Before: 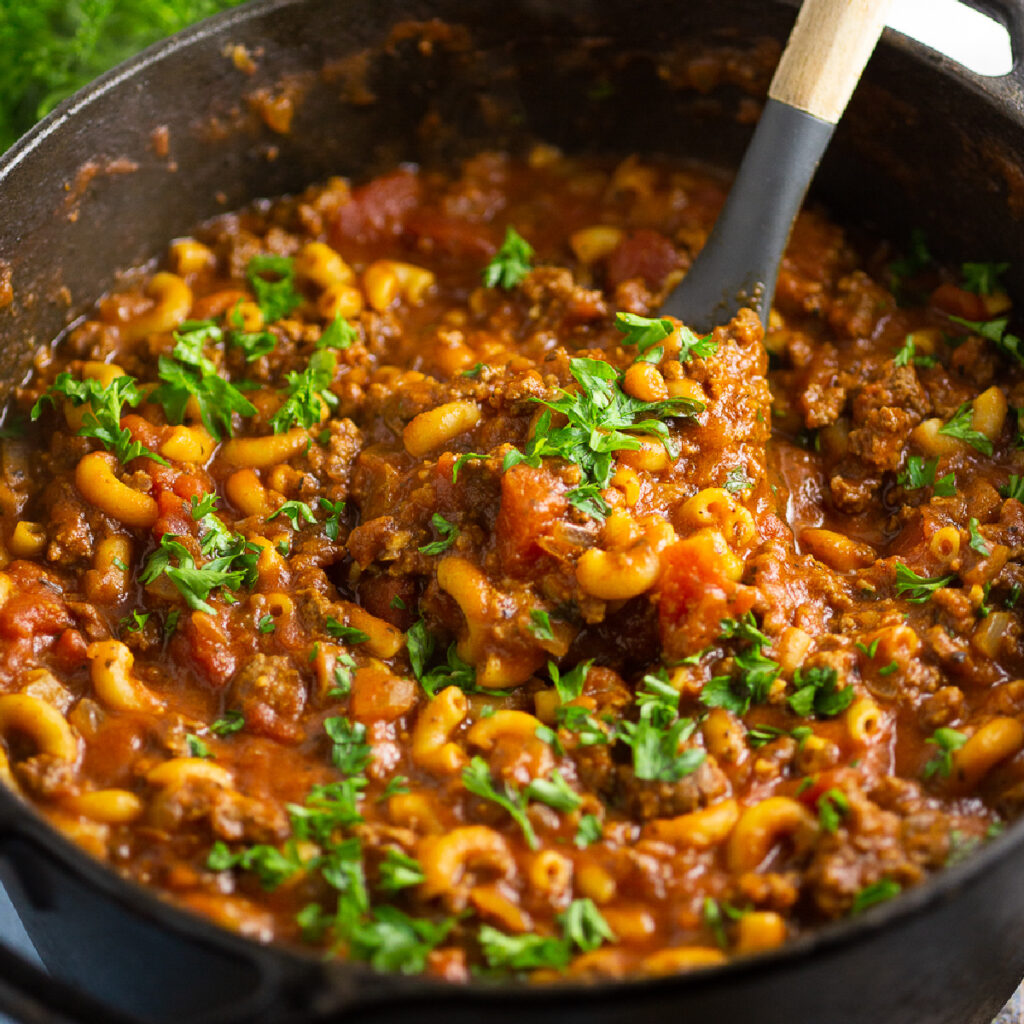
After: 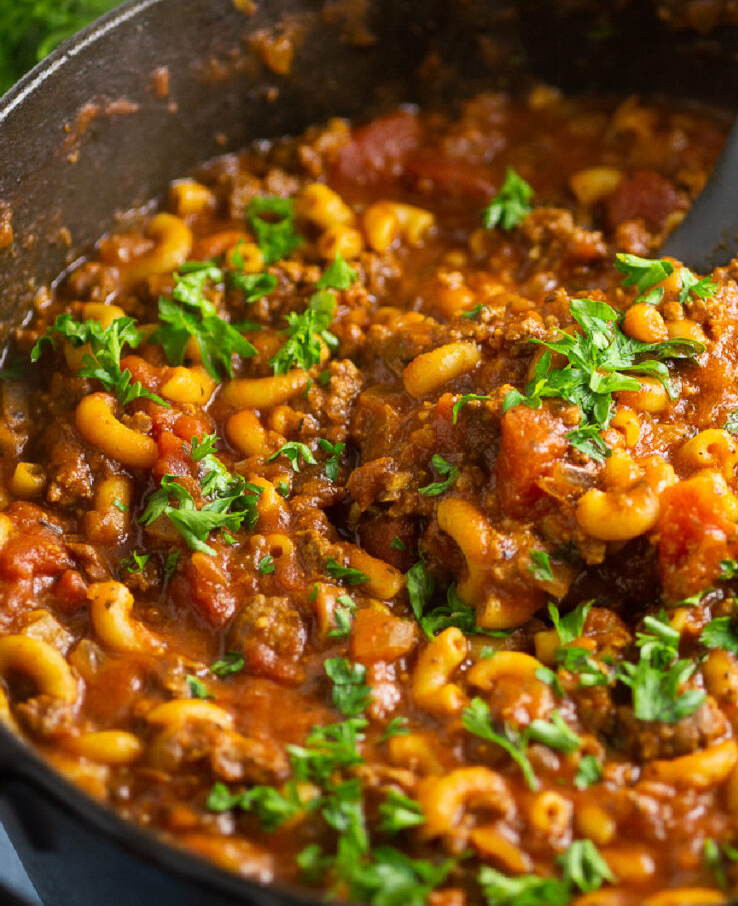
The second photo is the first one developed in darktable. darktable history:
crop: top 5.805%, right 27.84%, bottom 5.632%
